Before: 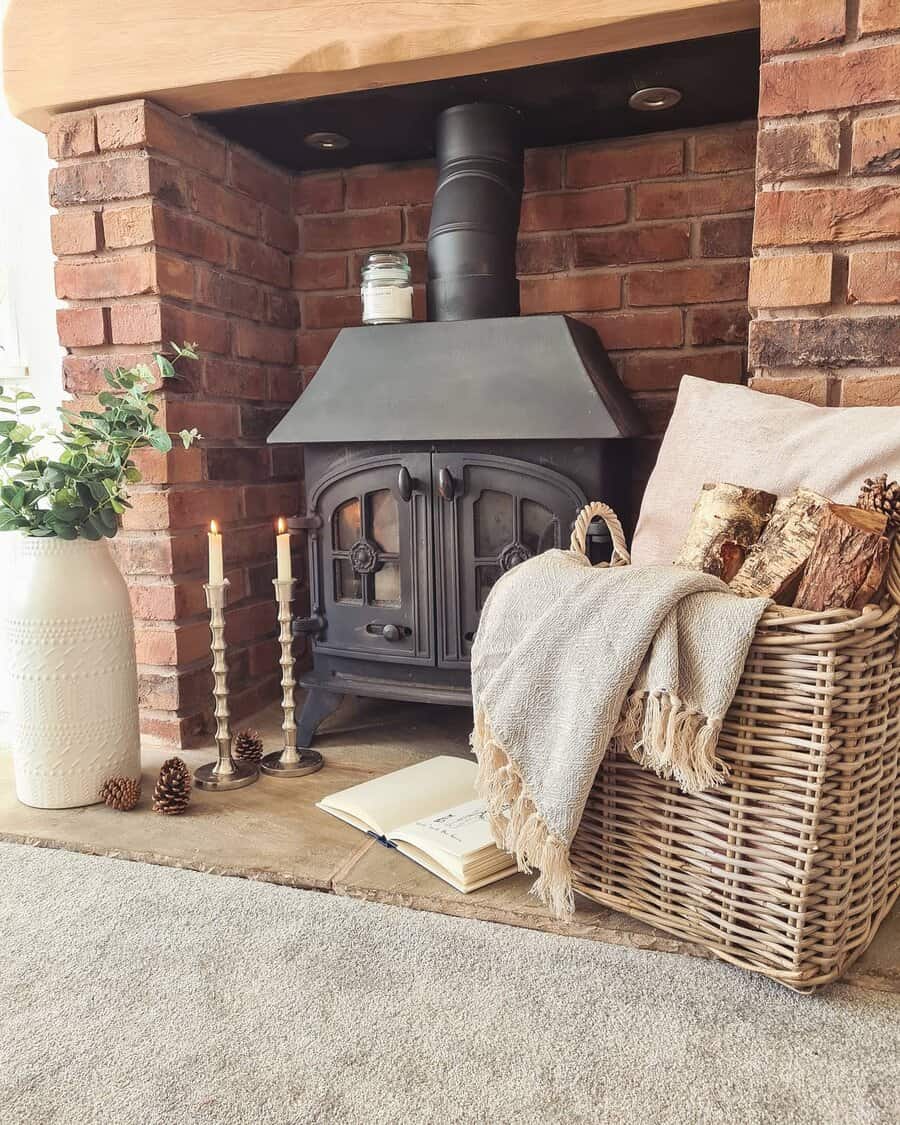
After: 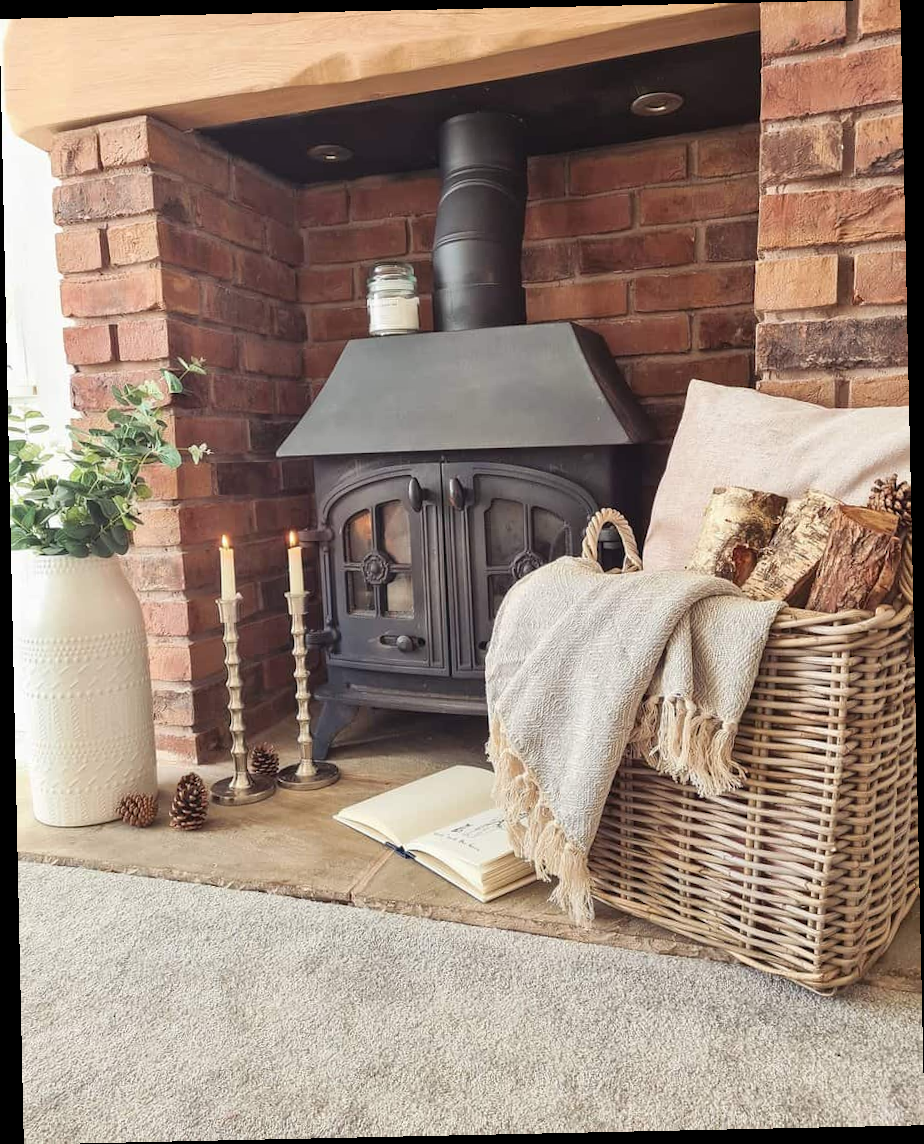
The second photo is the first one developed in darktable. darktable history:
rotate and perspective: rotation -1.24°, automatic cropping off
exposure: compensate highlight preservation false
